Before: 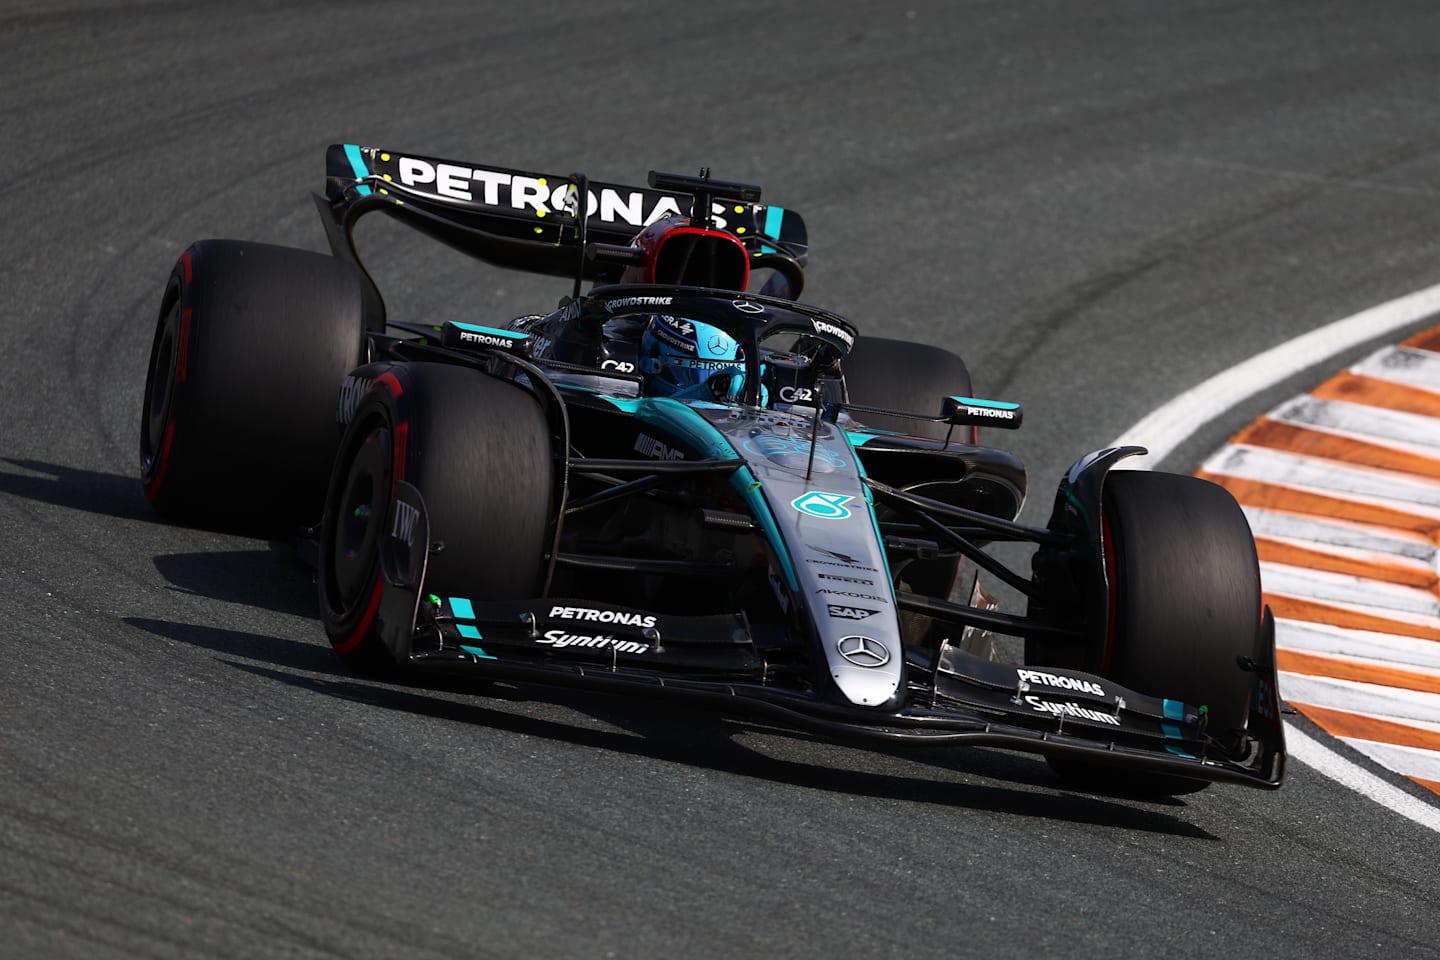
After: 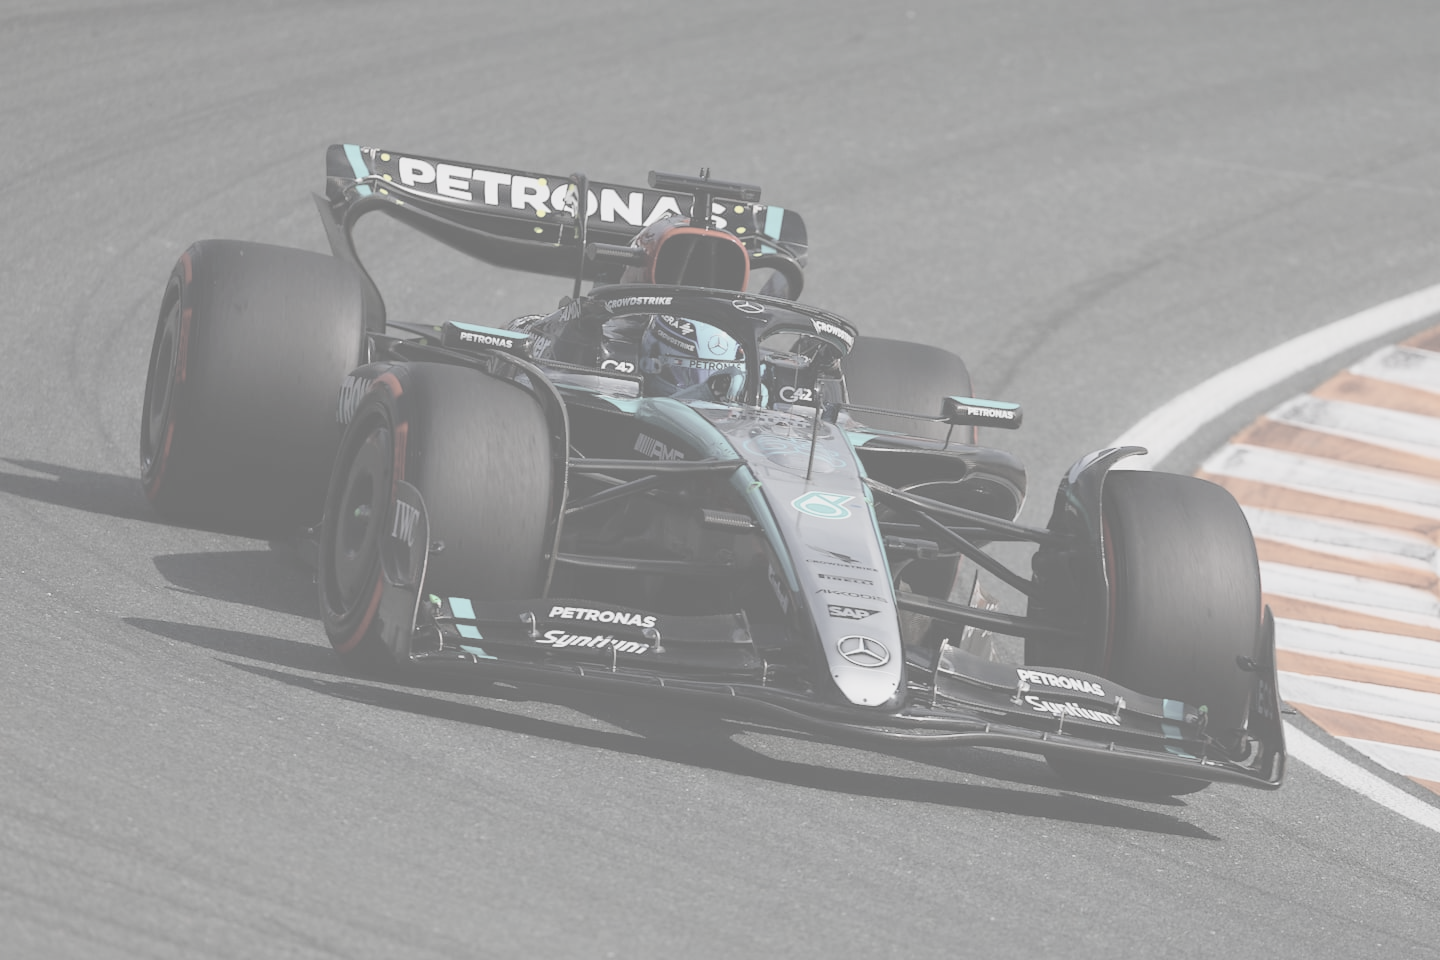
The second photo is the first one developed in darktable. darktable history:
contrast brightness saturation: contrast -0.305, brightness 0.752, saturation -0.778
